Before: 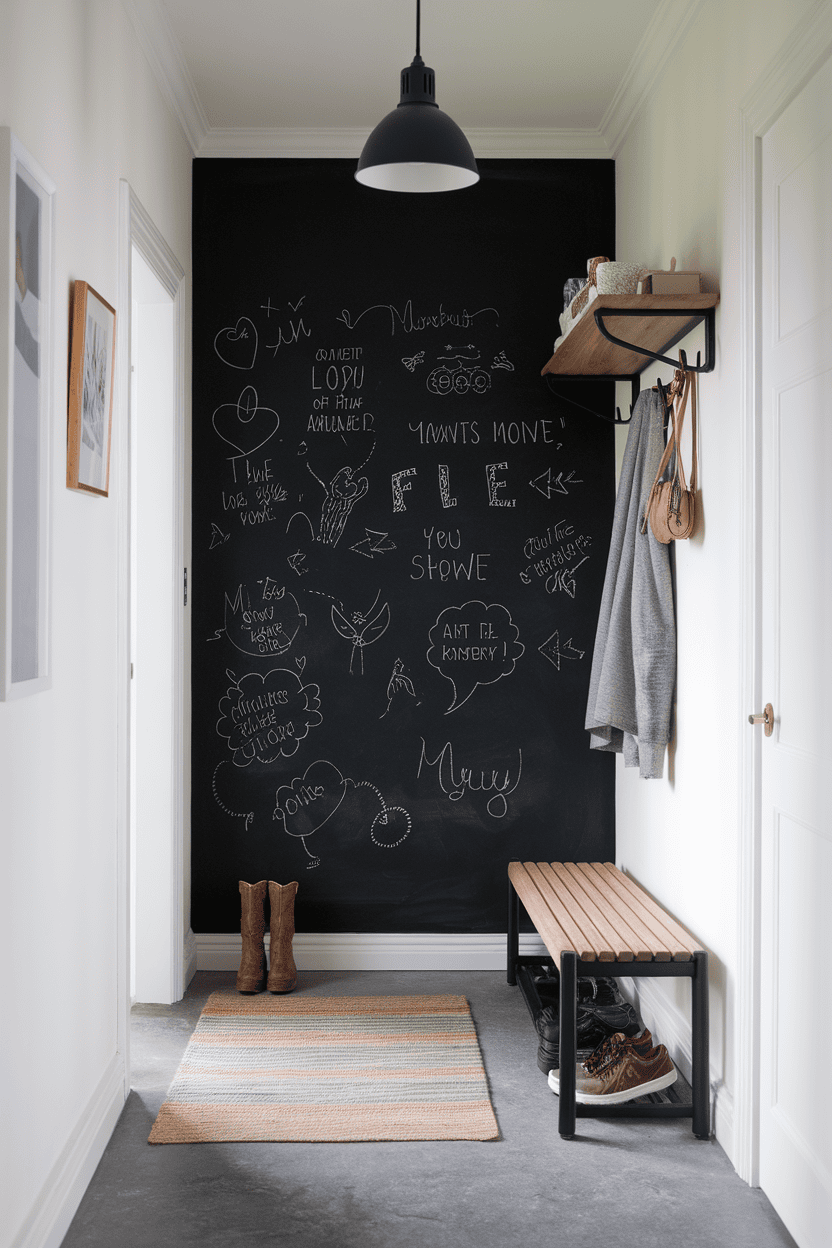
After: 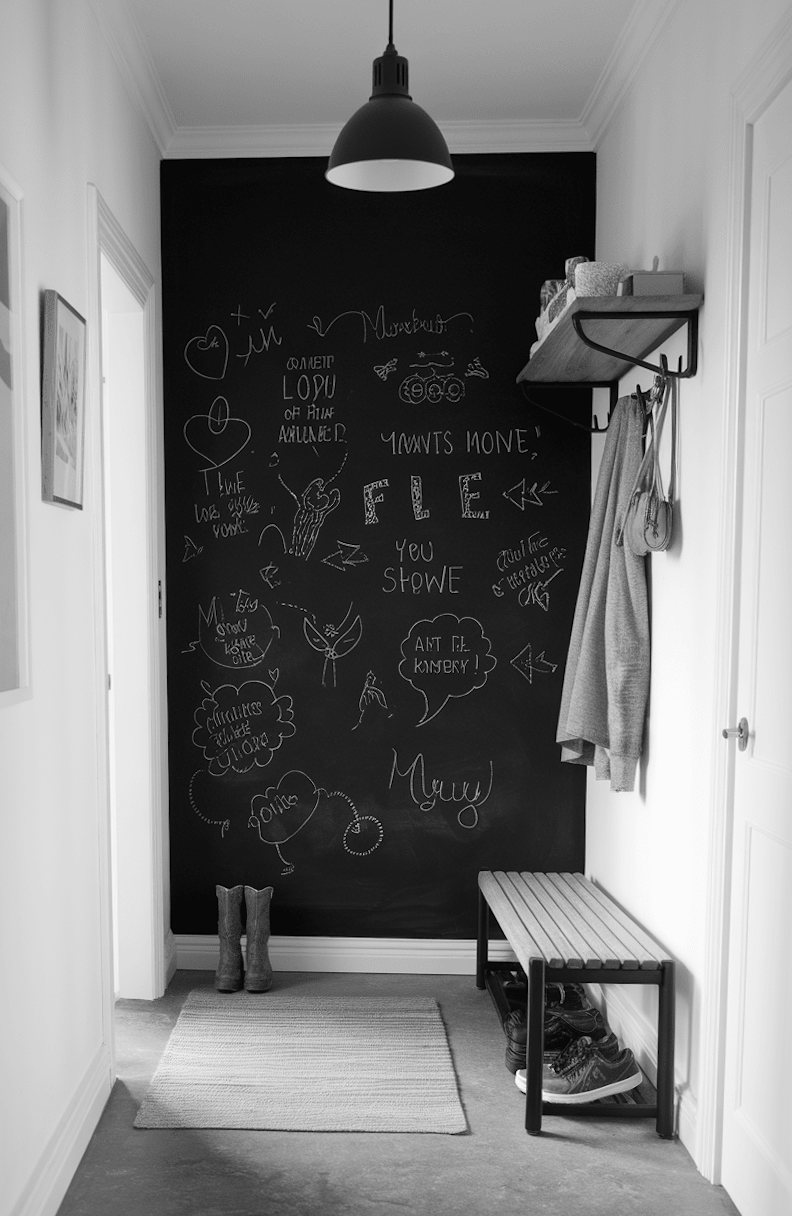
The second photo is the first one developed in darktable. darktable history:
rotate and perspective: rotation 0.074°, lens shift (vertical) 0.096, lens shift (horizontal) -0.041, crop left 0.043, crop right 0.952, crop top 0.024, crop bottom 0.979
contrast brightness saturation: contrast 0.04, saturation 0.16
monochrome: on, module defaults
